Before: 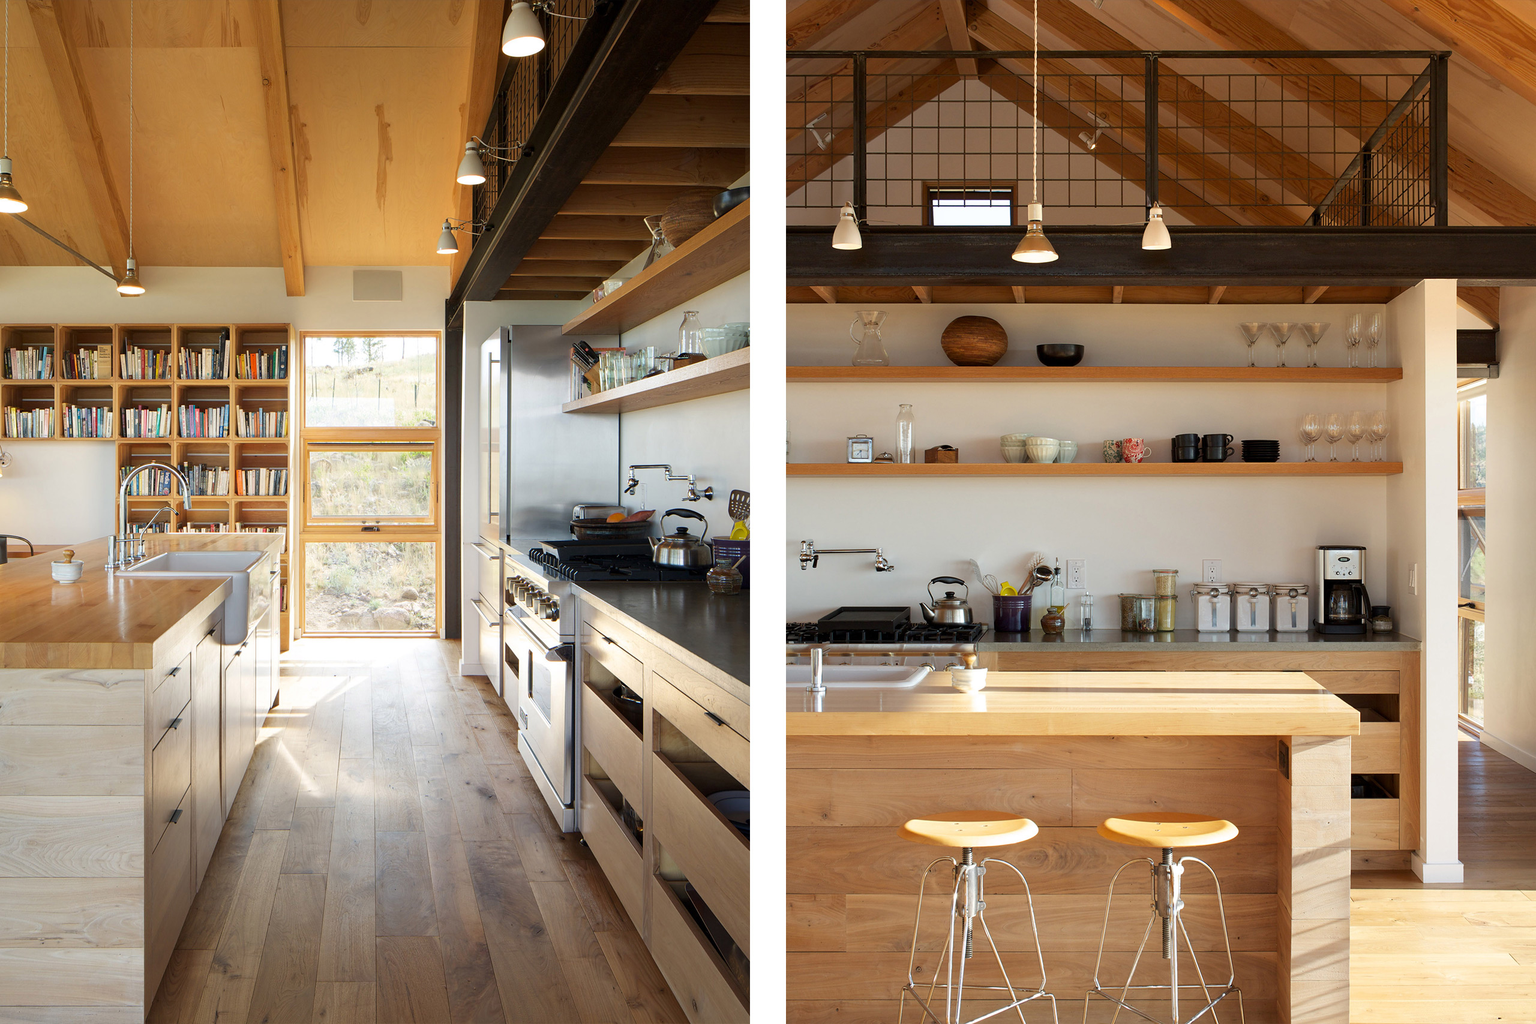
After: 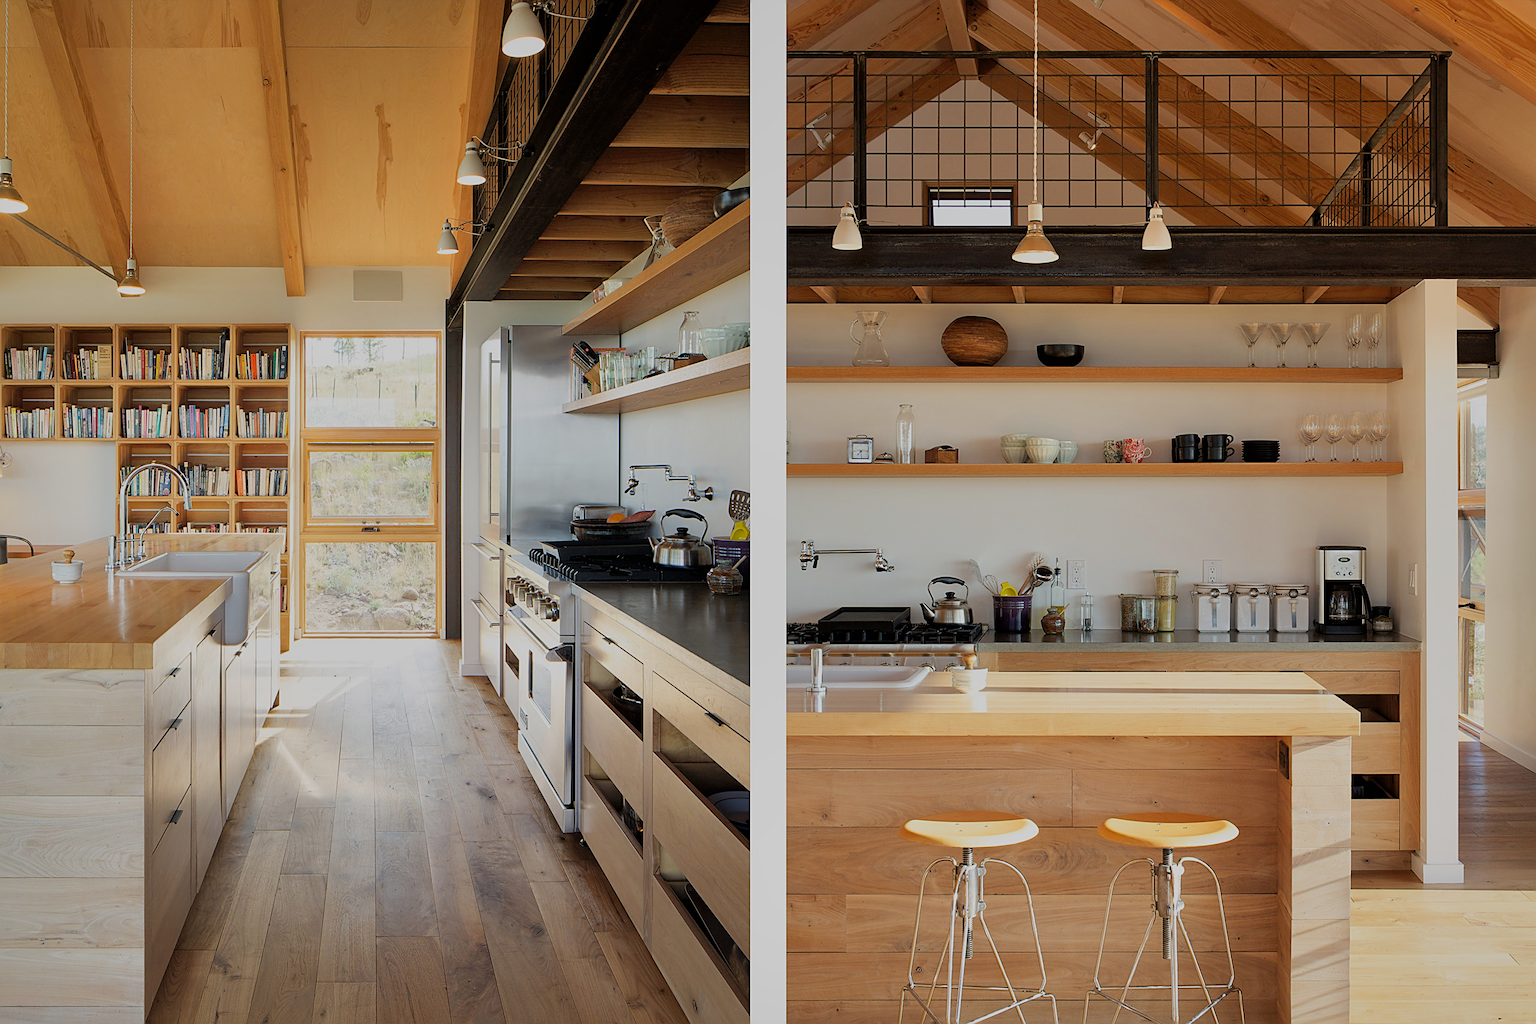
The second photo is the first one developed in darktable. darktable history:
sharpen: on, module defaults
filmic rgb: black relative exposure -7.65 EV, white relative exposure 4.56 EV, hardness 3.61
shadows and highlights: on, module defaults
